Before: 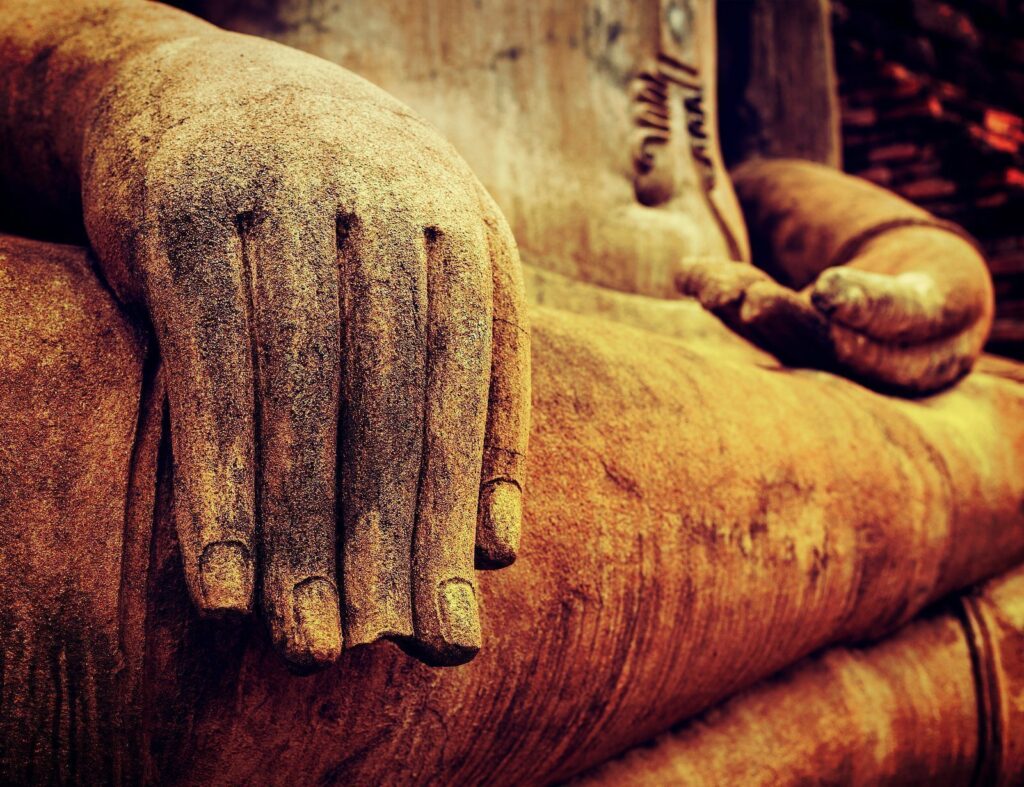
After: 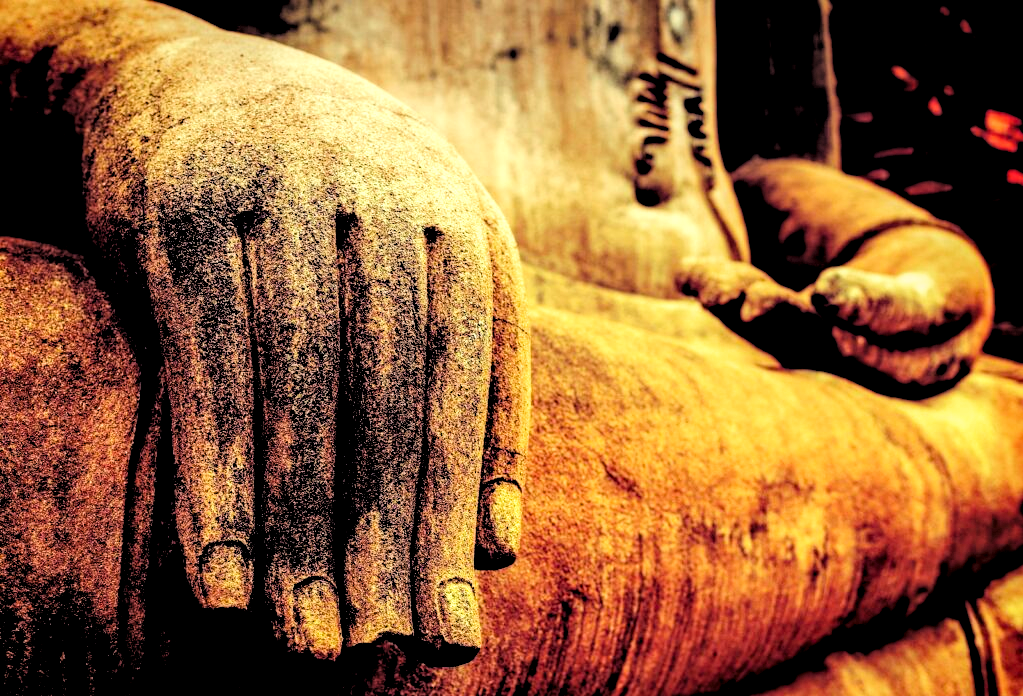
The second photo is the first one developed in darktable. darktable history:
color balance rgb: perceptual saturation grading › global saturation 10%, global vibrance 10%
crop and rotate: top 0%, bottom 11.49%
local contrast: shadows 94%
filmic rgb: middle gray luminance 13.55%, black relative exposure -1.97 EV, white relative exposure 3.1 EV, threshold 6 EV, target black luminance 0%, hardness 1.79, latitude 59.23%, contrast 1.728, highlights saturation mix 5%, shadows ↔ highlights balance -37.52%, add noise in highlights 0, color science v3 (2019), use custom middle-gray values true, iterations of high-quality reconstruction 0, contrast in highlights soft, enable highlight reconstruction true
